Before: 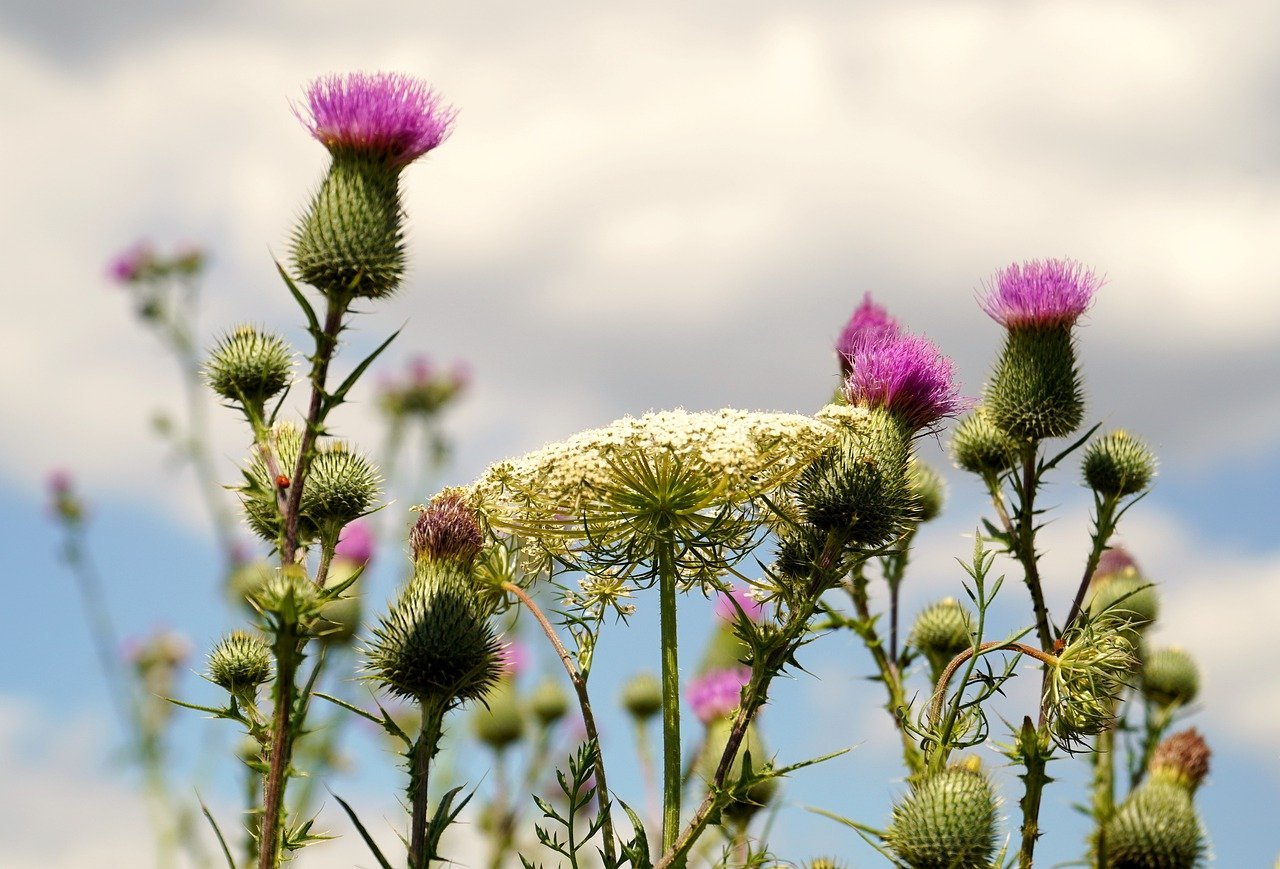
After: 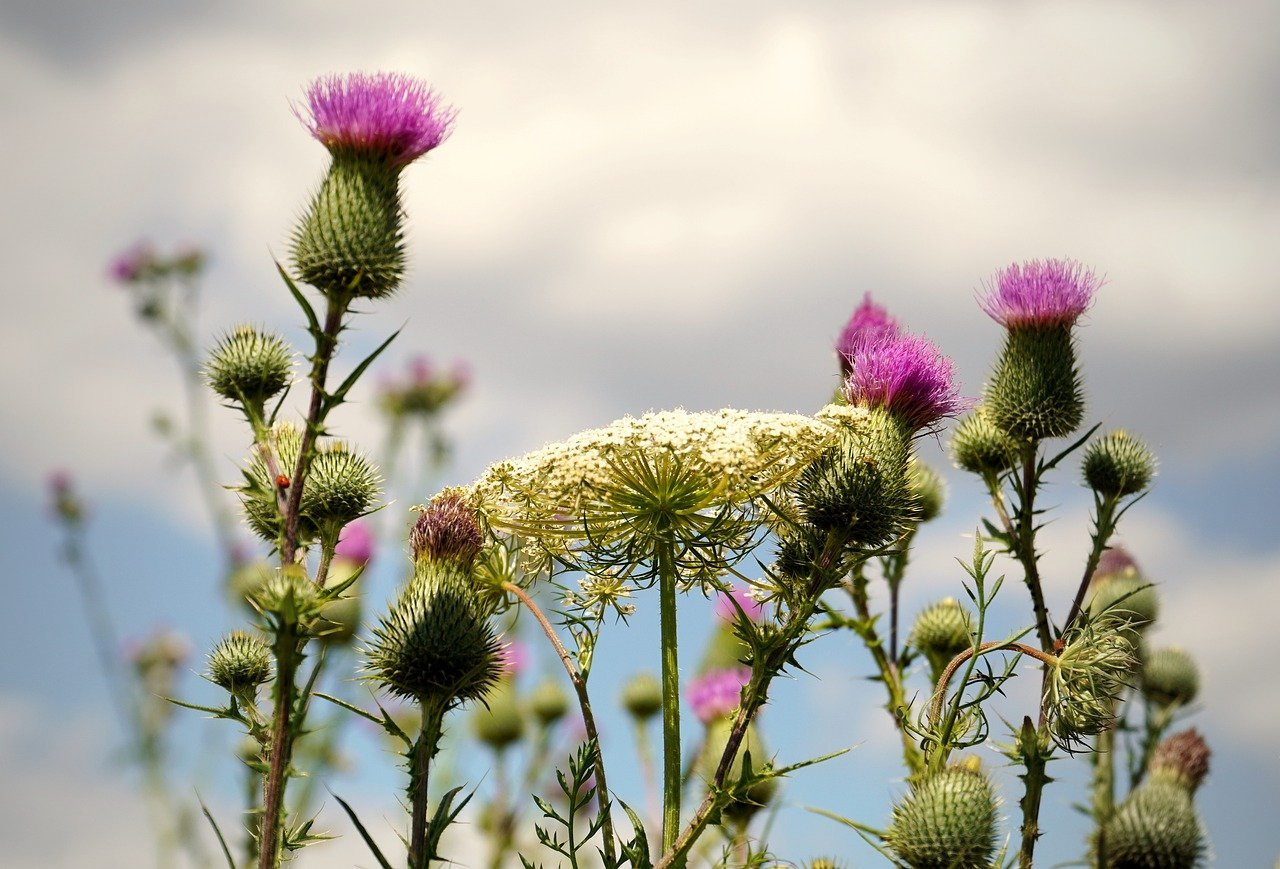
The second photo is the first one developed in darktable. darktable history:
vignetting: fall-off start 72.45%, fall-off radius 109.19%, width/height ratio 0.737, unbound false
